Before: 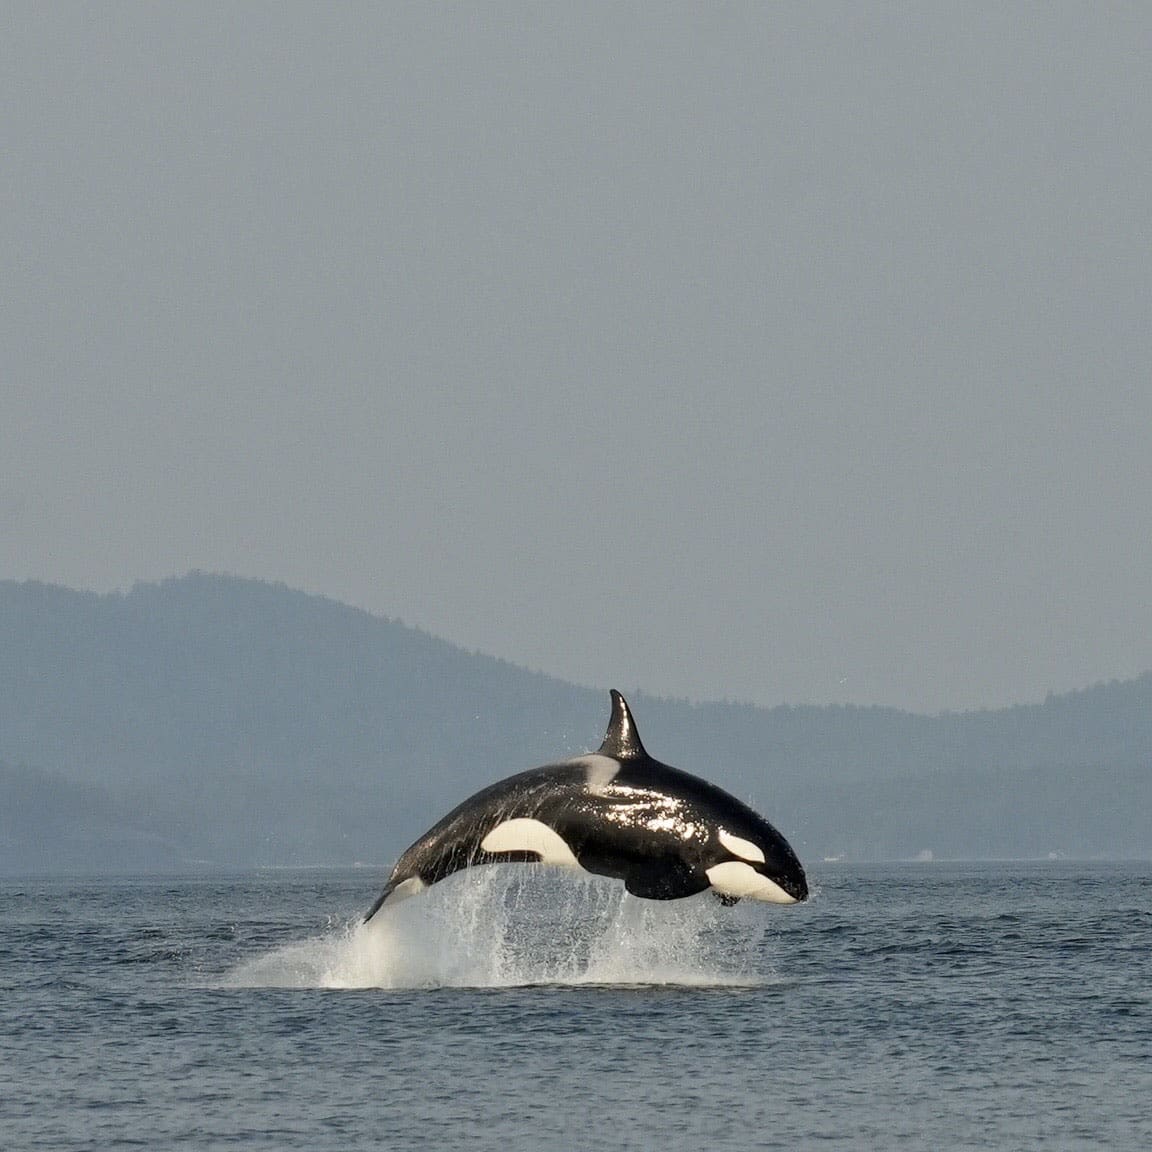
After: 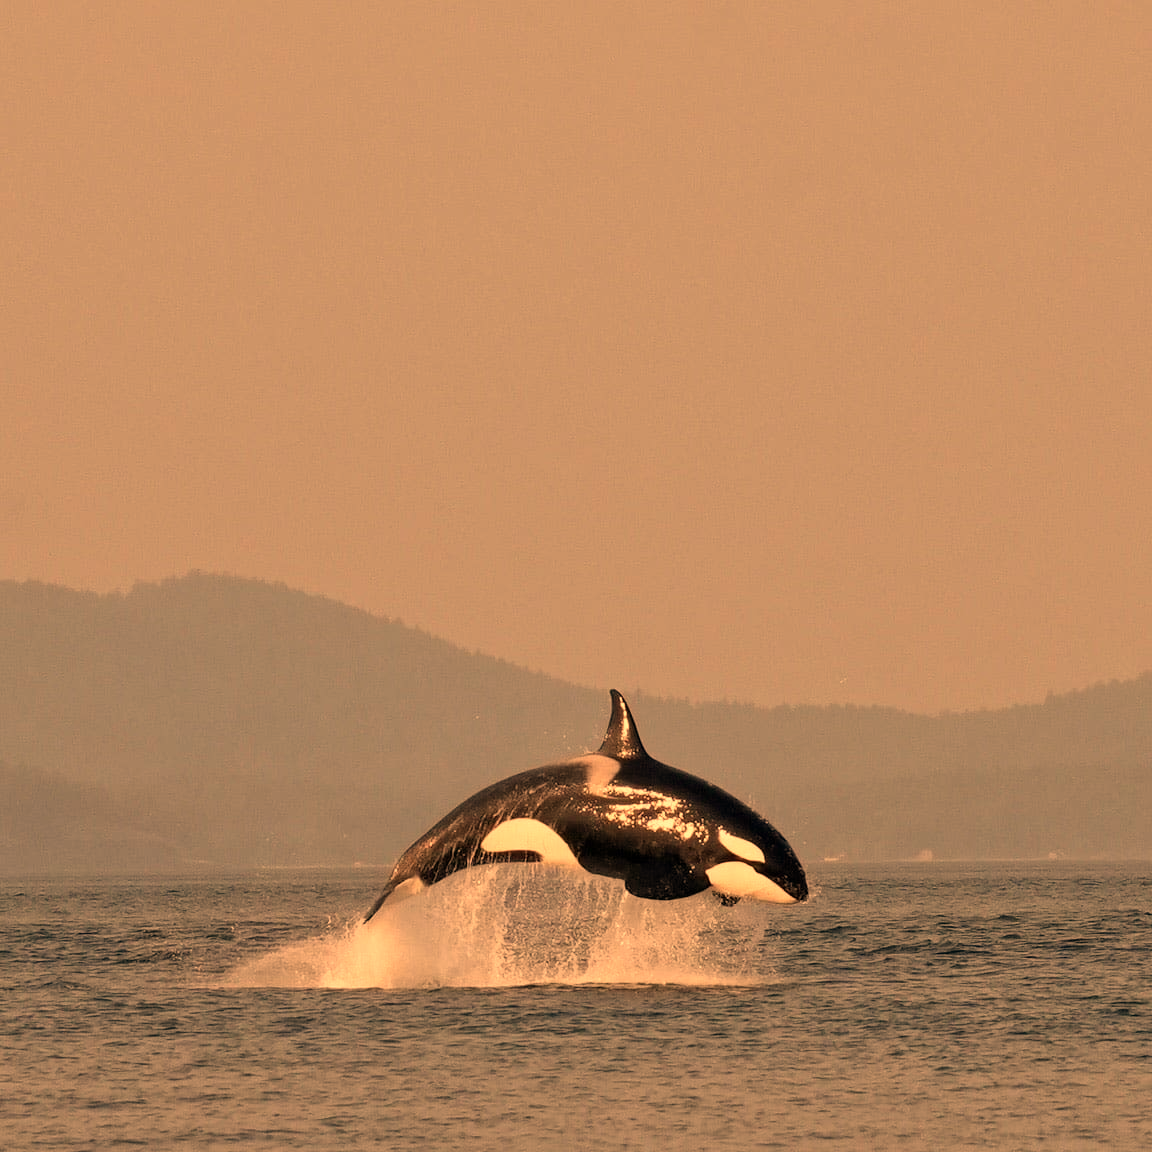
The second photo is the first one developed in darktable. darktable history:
white balance: red 1.467, blue 0.684
exposure: exposure -0.151 EV, compensate highlight preservation false
